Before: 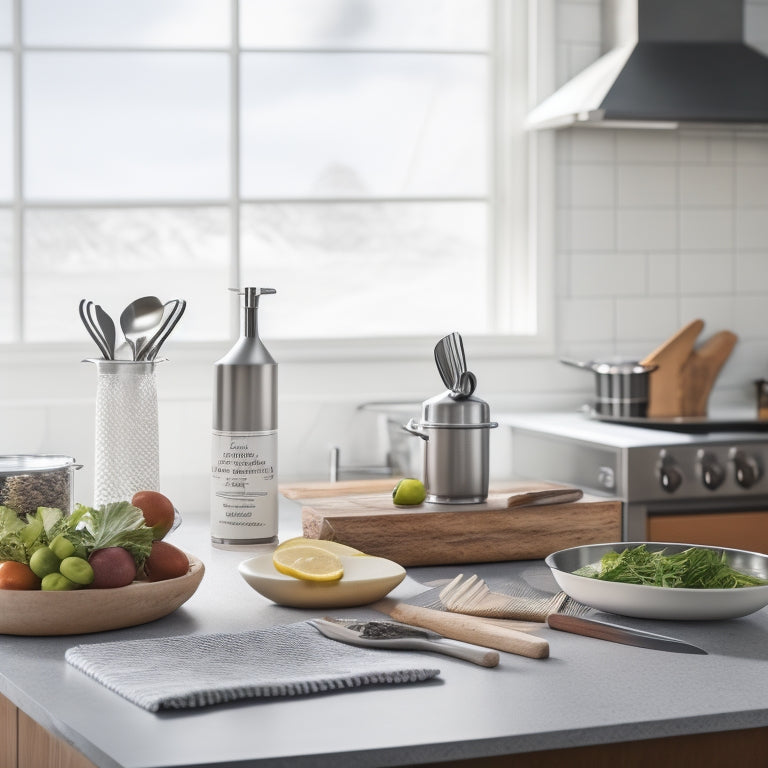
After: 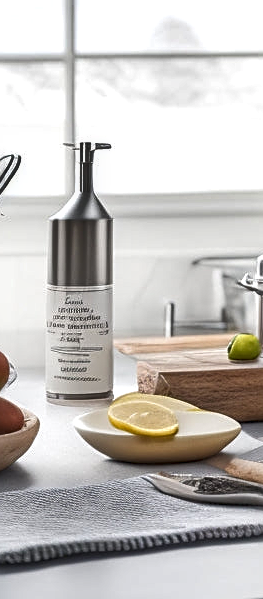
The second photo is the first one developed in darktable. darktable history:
local contrast: on, module defaults
shadows and highlights: soften with gaussian
crop and rotate: left 21.603%, top 18.962%, right 44.039%, bottom 2.991%
exposure: exposure 0.202 EV, compensate highlight preservation false
sharpen: on, module defaults
